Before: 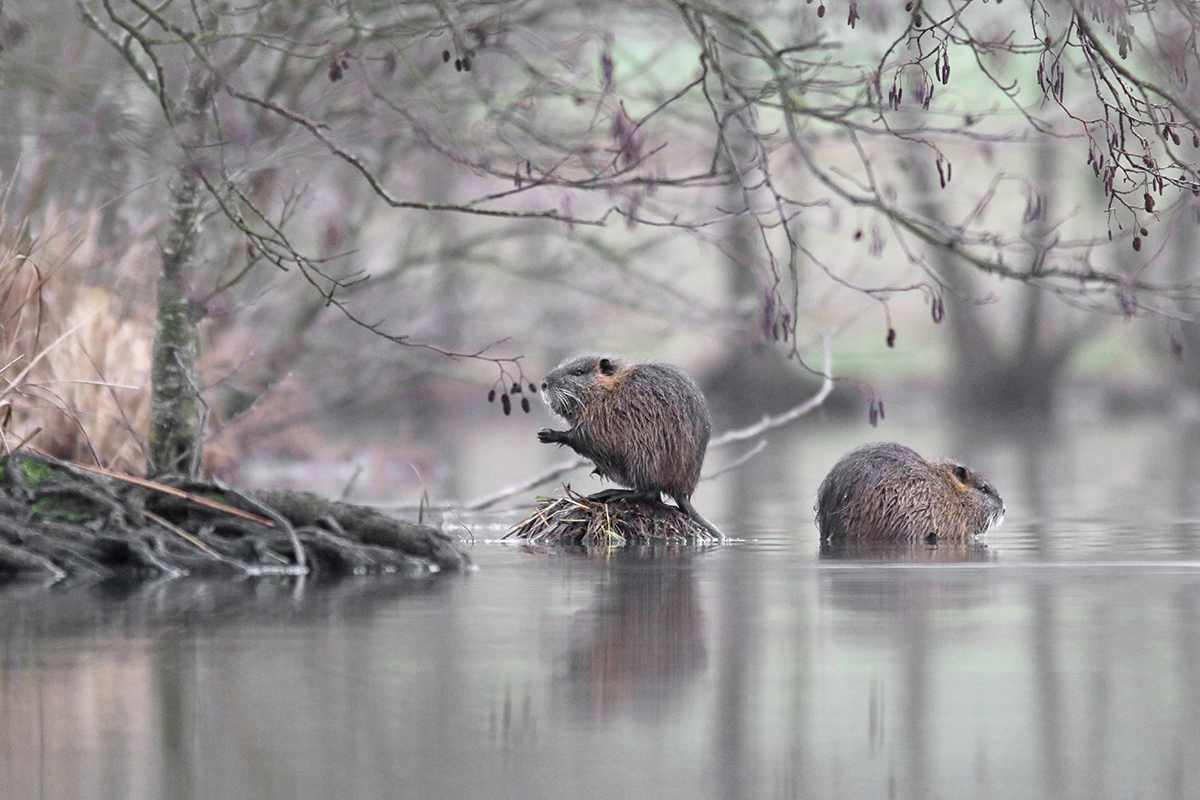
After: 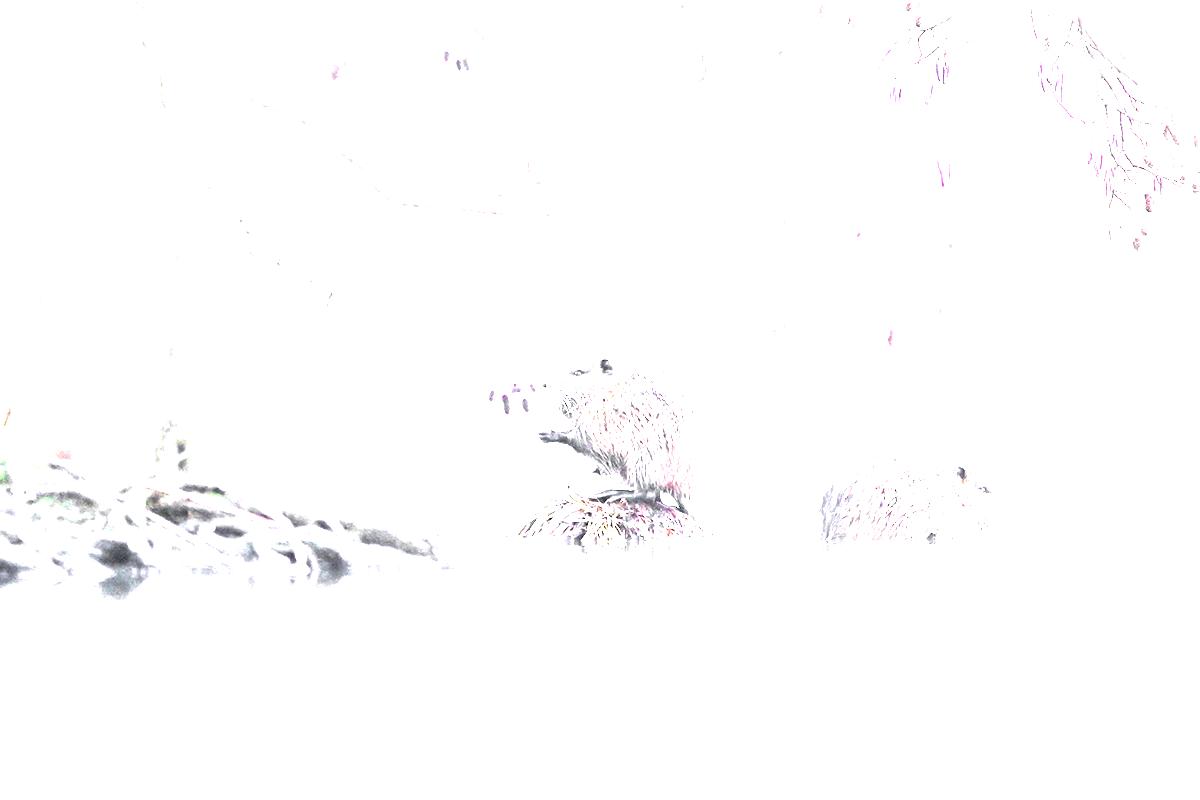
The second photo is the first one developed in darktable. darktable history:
exposure: black level correction 0, exposure 3.958 EV, compensate exposure bias true, compensate highlight preservation false
